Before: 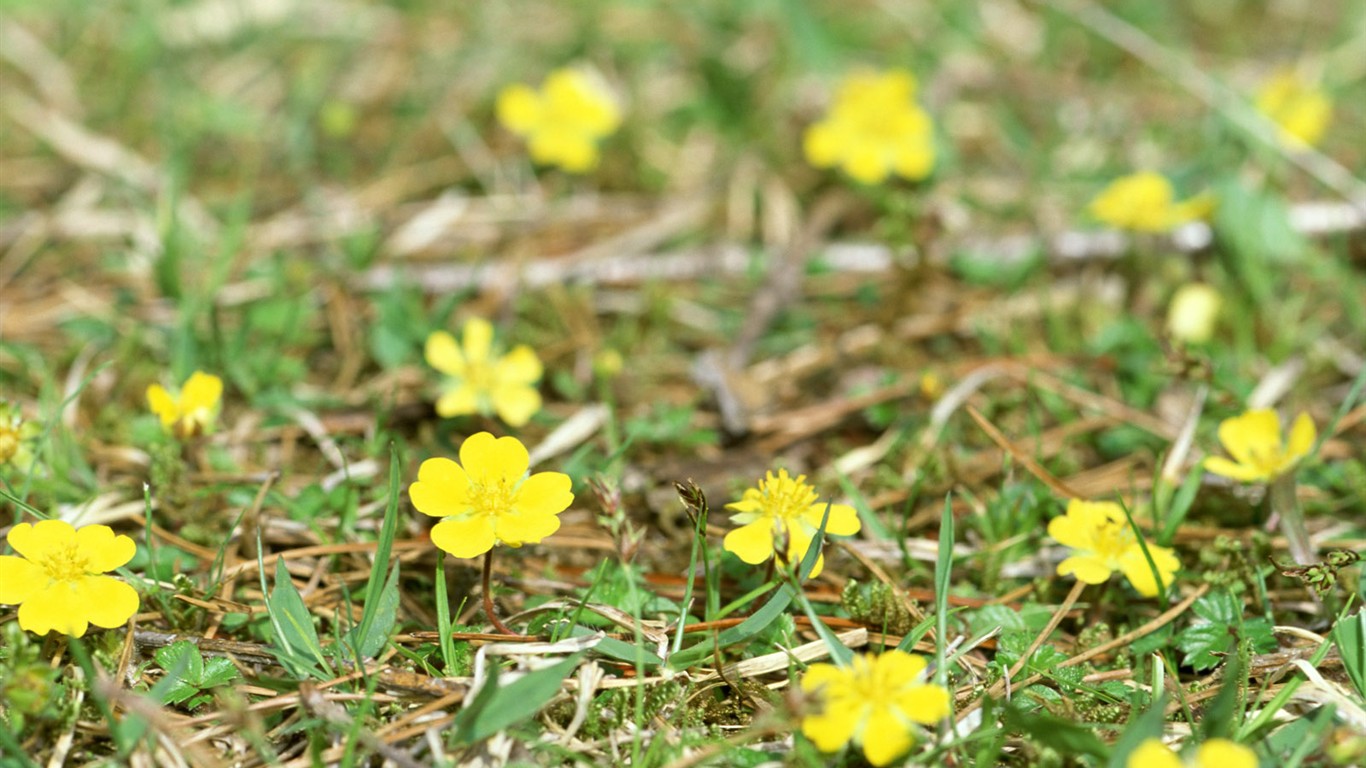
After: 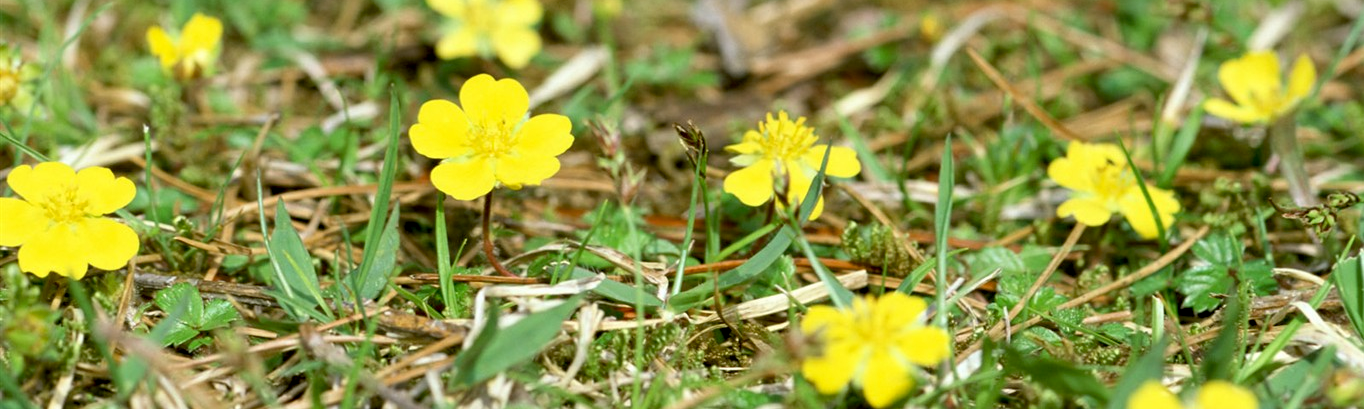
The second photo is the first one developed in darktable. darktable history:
crop and rotate: top 46.695%, right 0.104%
exposure: black level correction 0.009, compensate highlight preservation false
